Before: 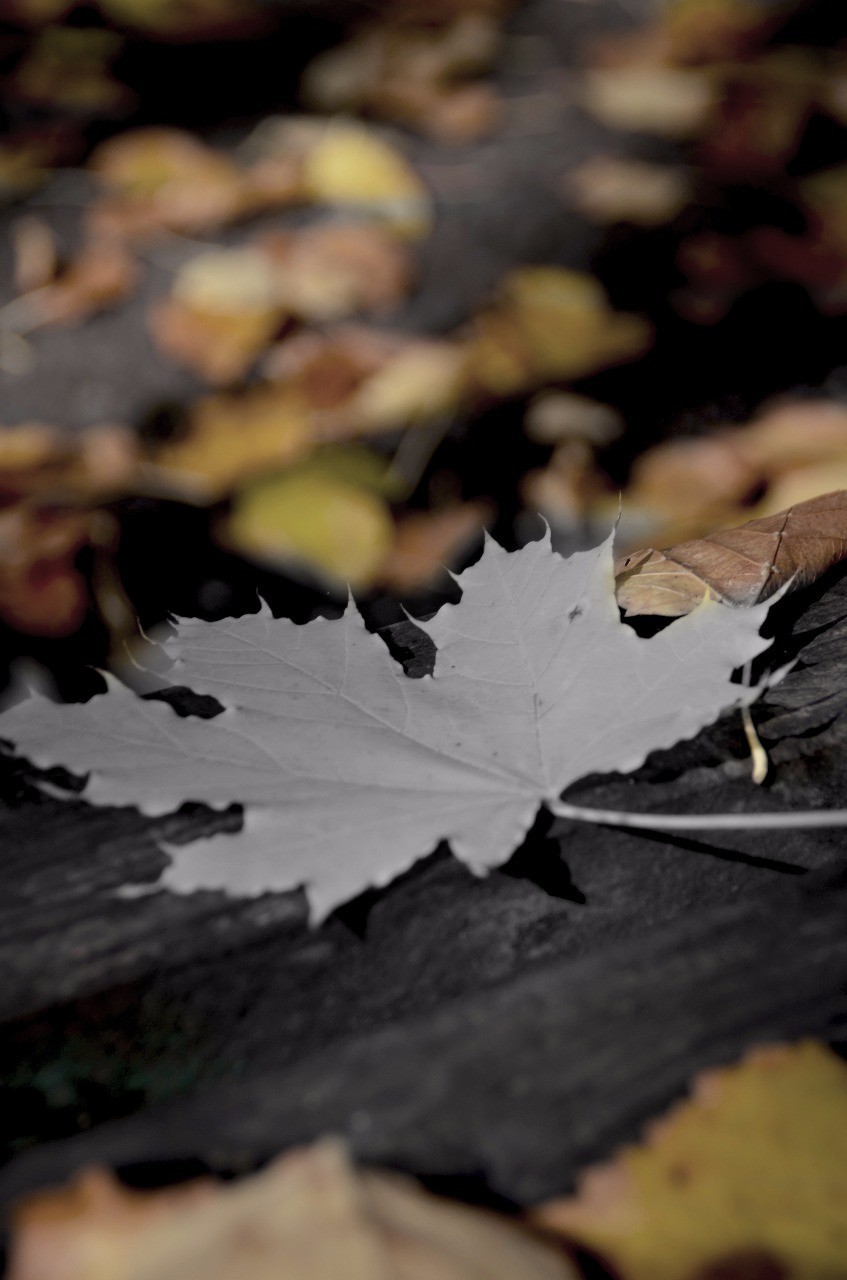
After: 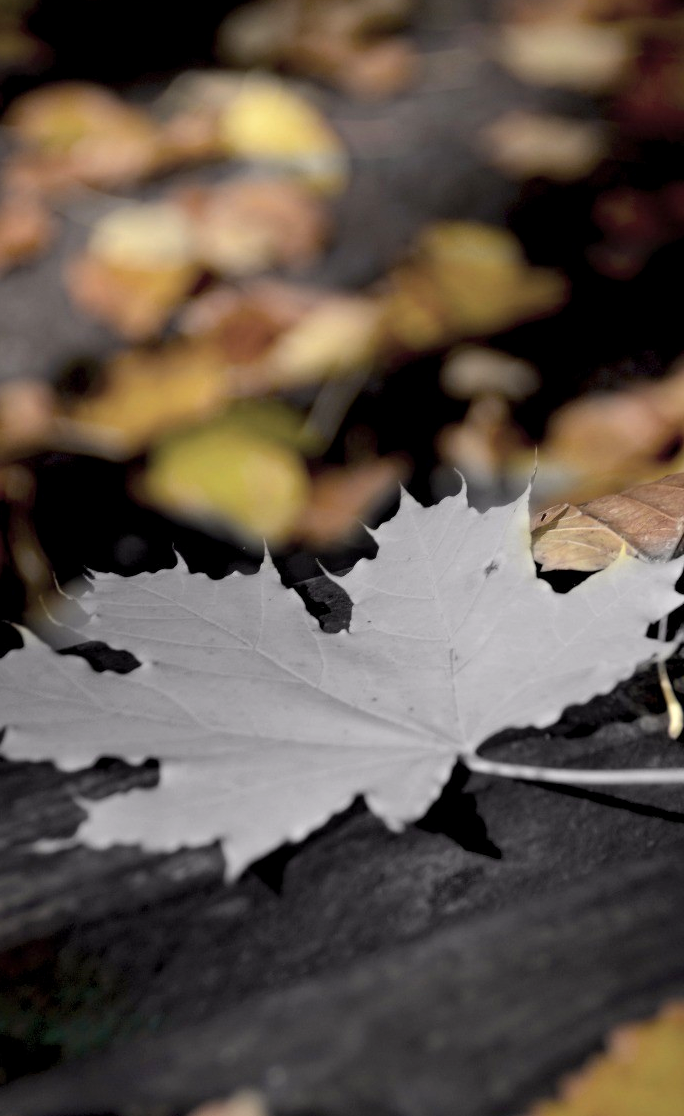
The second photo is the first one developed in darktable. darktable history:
exposure: black level correction 0.001, exposure 0.499 EV, compensate highlight preservation false
crop: left 9.944%, top 3.552%, right 9.277%, bottom 9.251%
